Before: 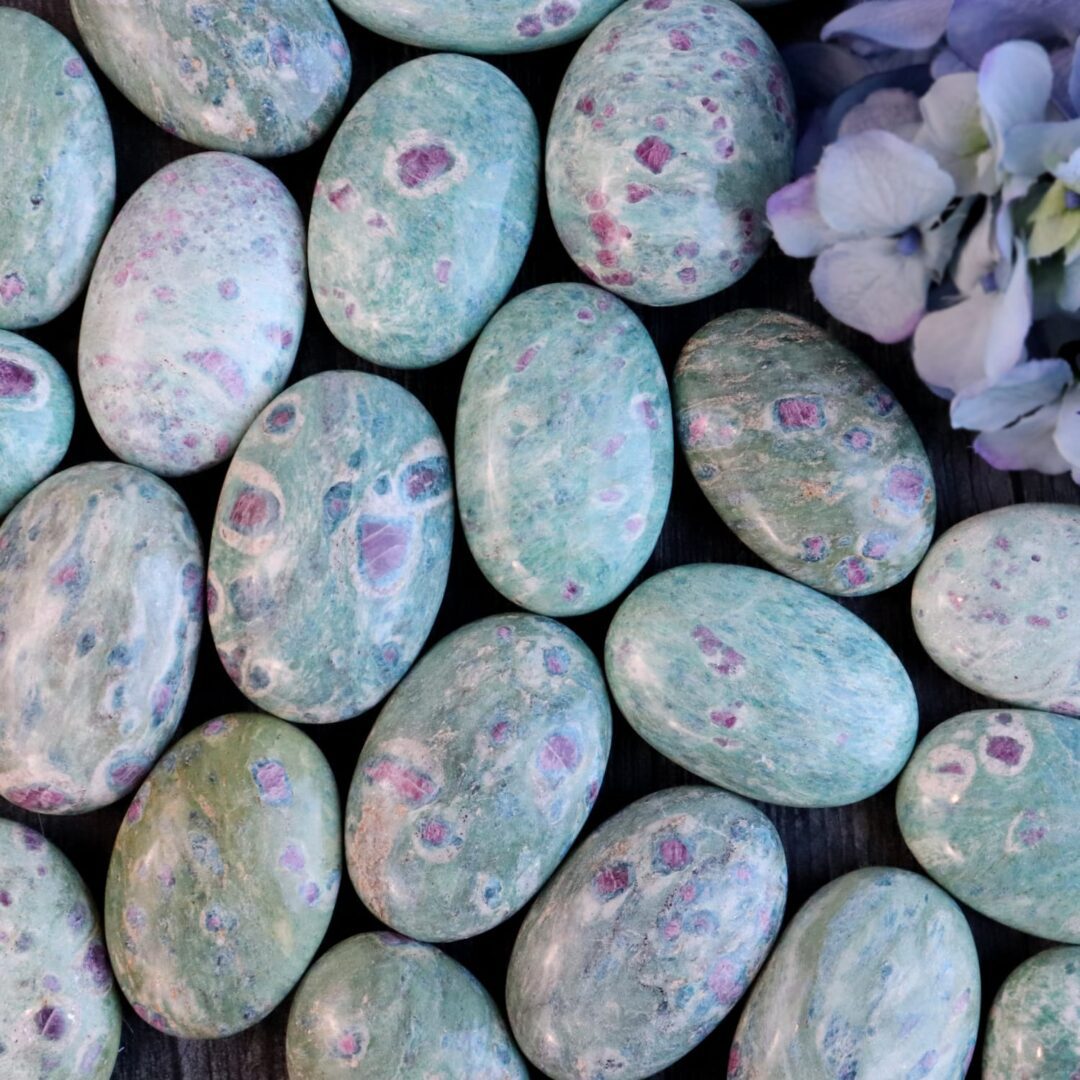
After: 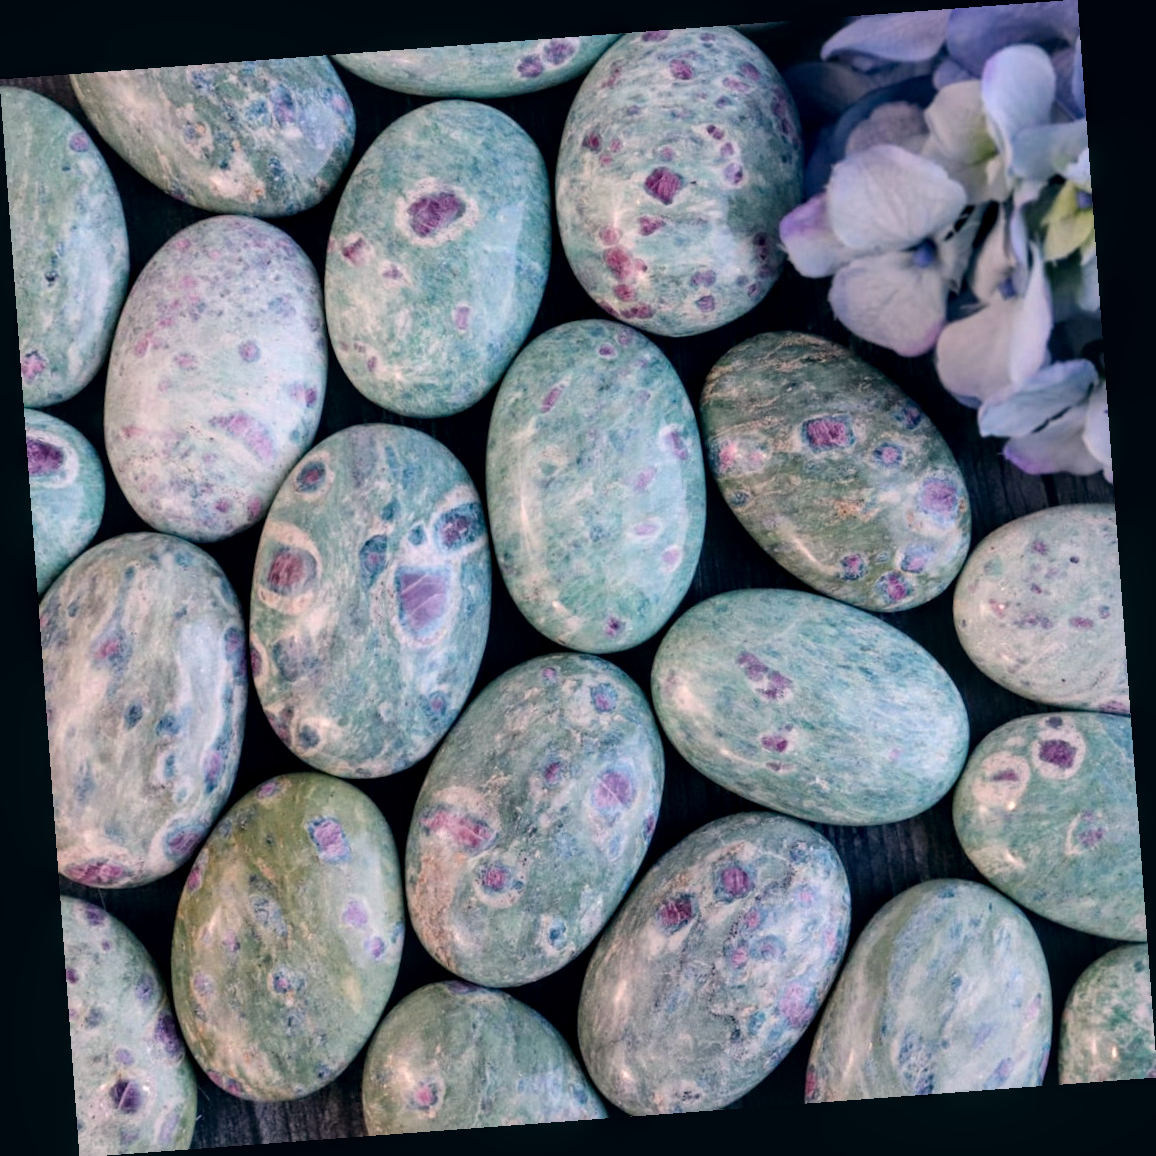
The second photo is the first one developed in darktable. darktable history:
color correction: highlights a* 5.38, highlights b* 5.3, shadows a* -4.26, shadows b* -5.11
local contrast: detail 130%
rotate and perspective: rotation -4.25°, automatic cropping off
